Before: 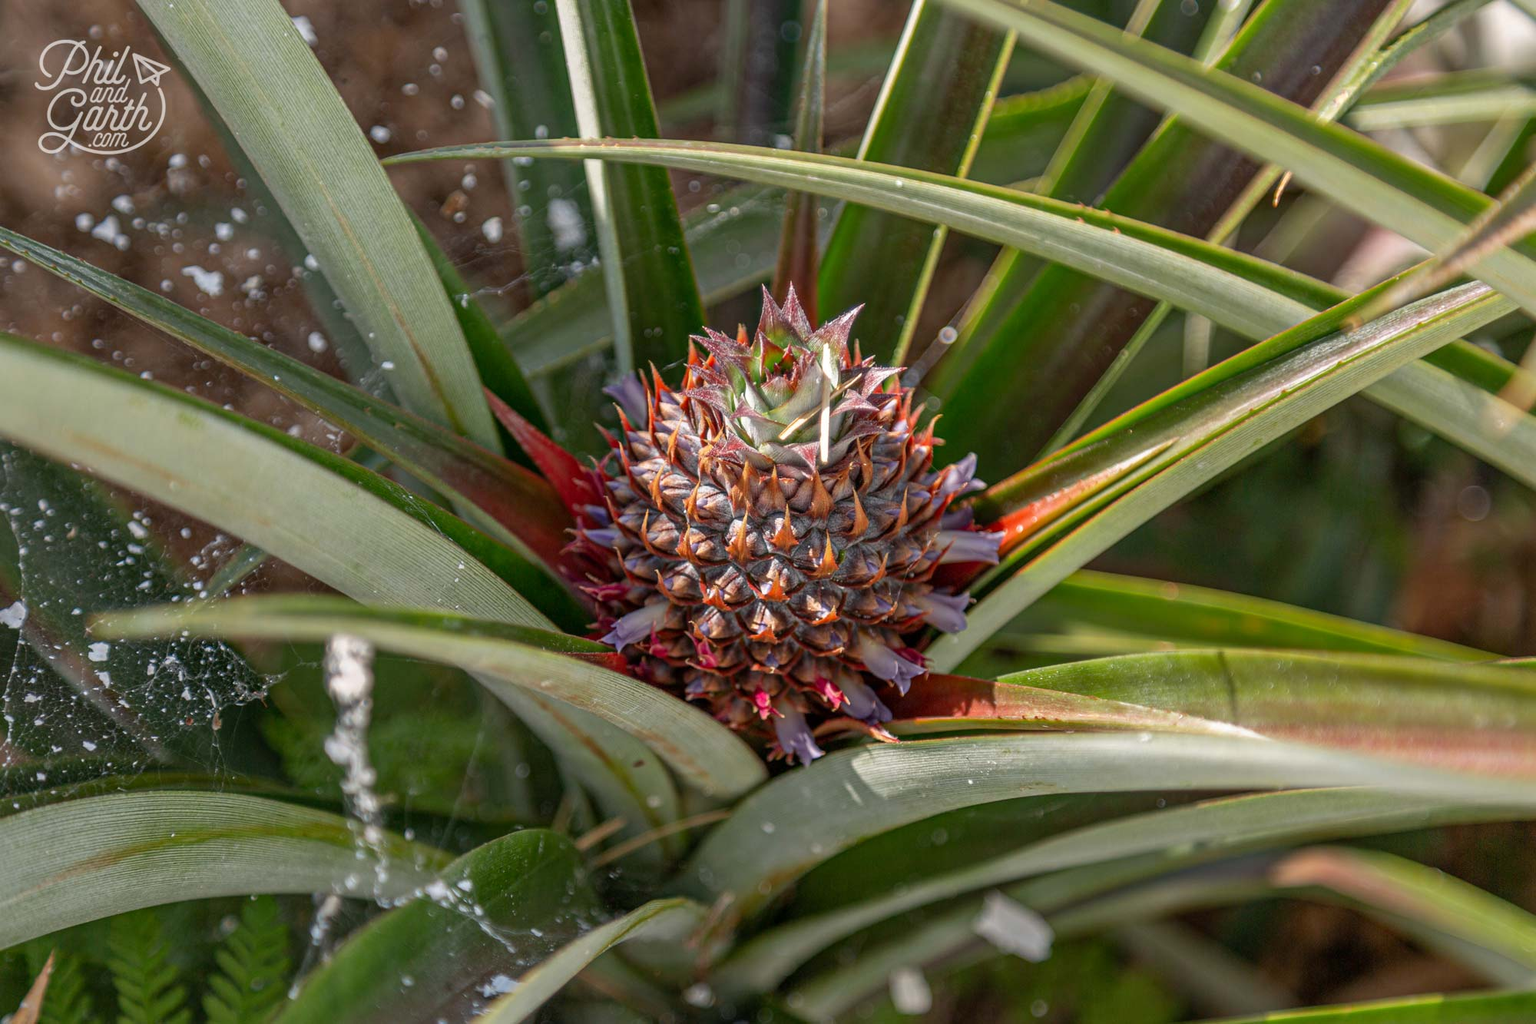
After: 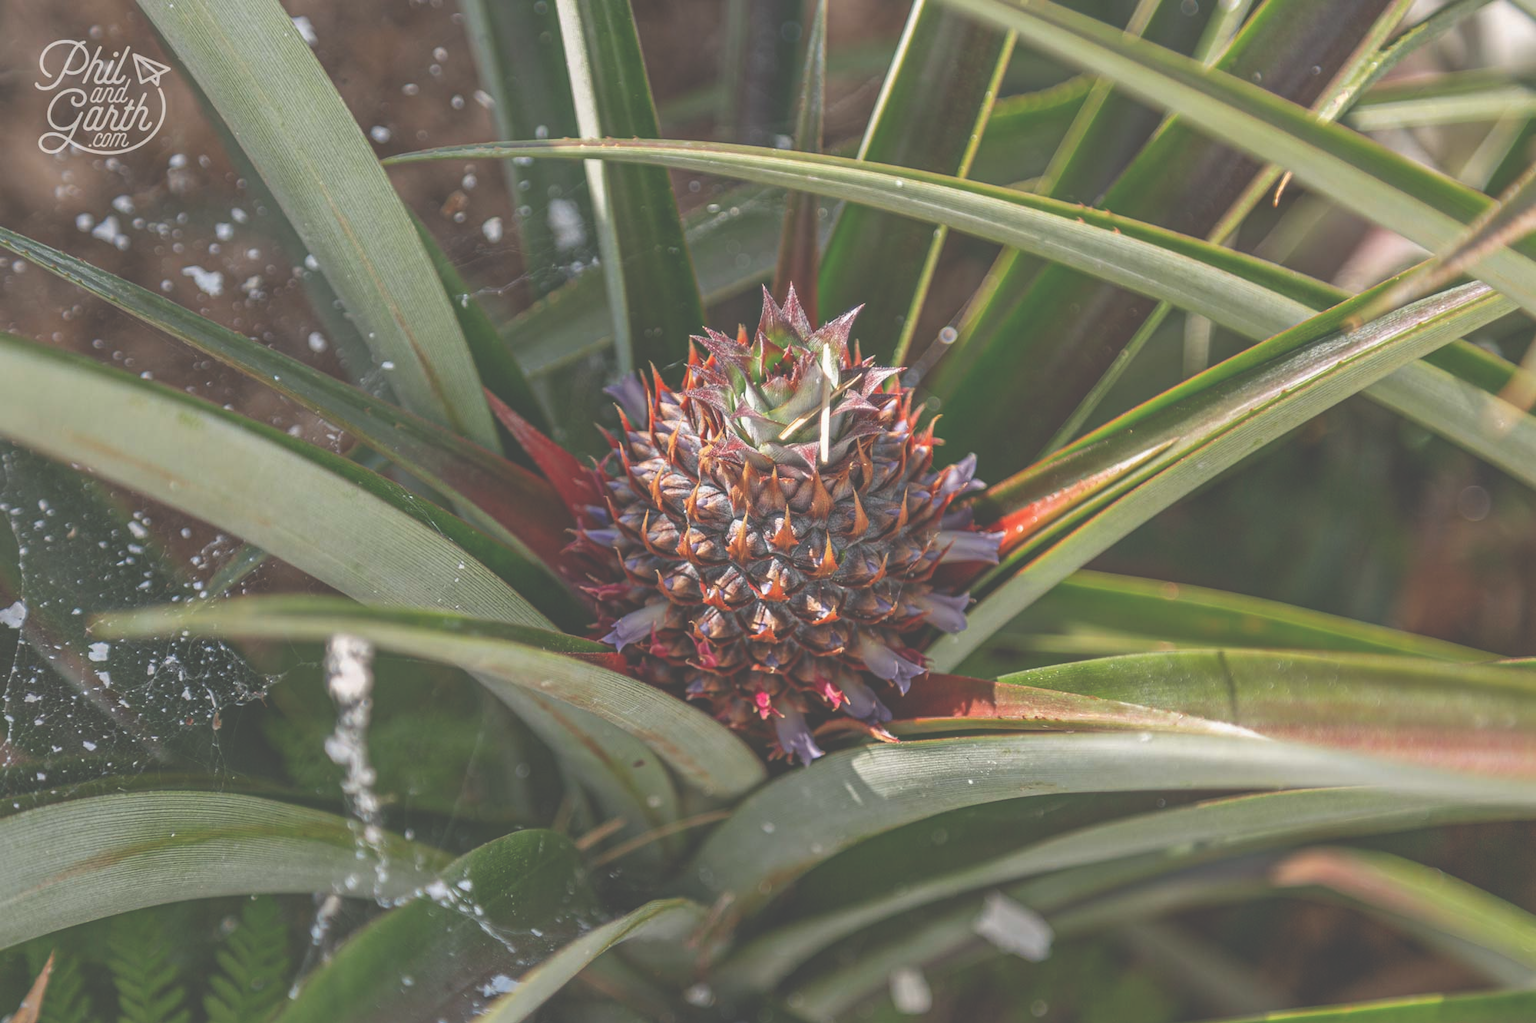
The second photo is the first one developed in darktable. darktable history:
exposure: black level correction -0.06, exposure -0.049 EV, compensate exposure bias true, compensate highlight preservation false
